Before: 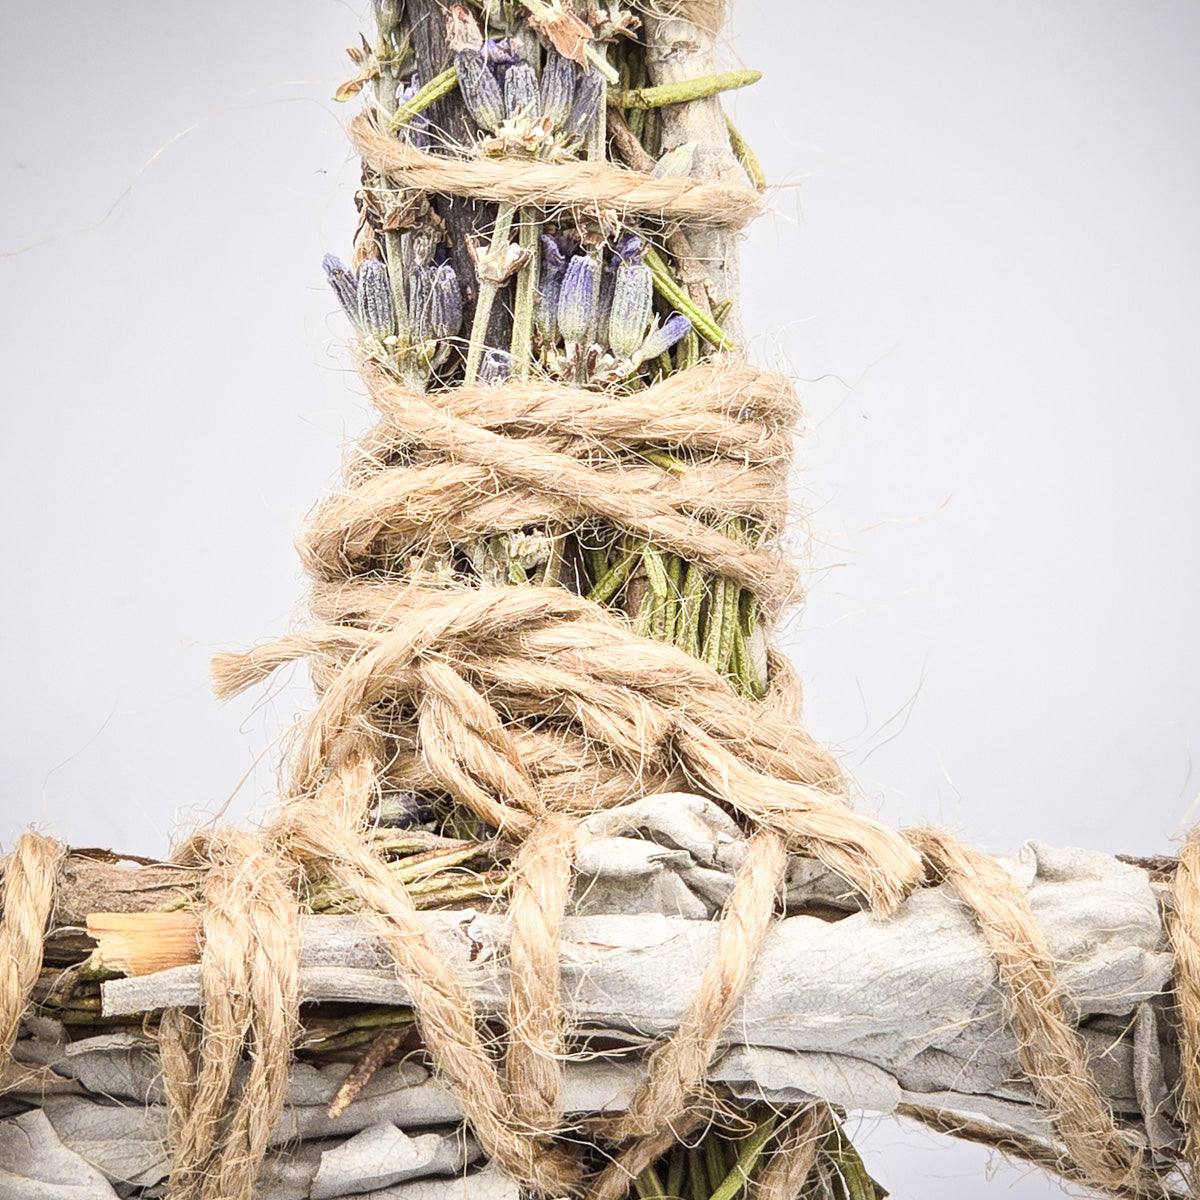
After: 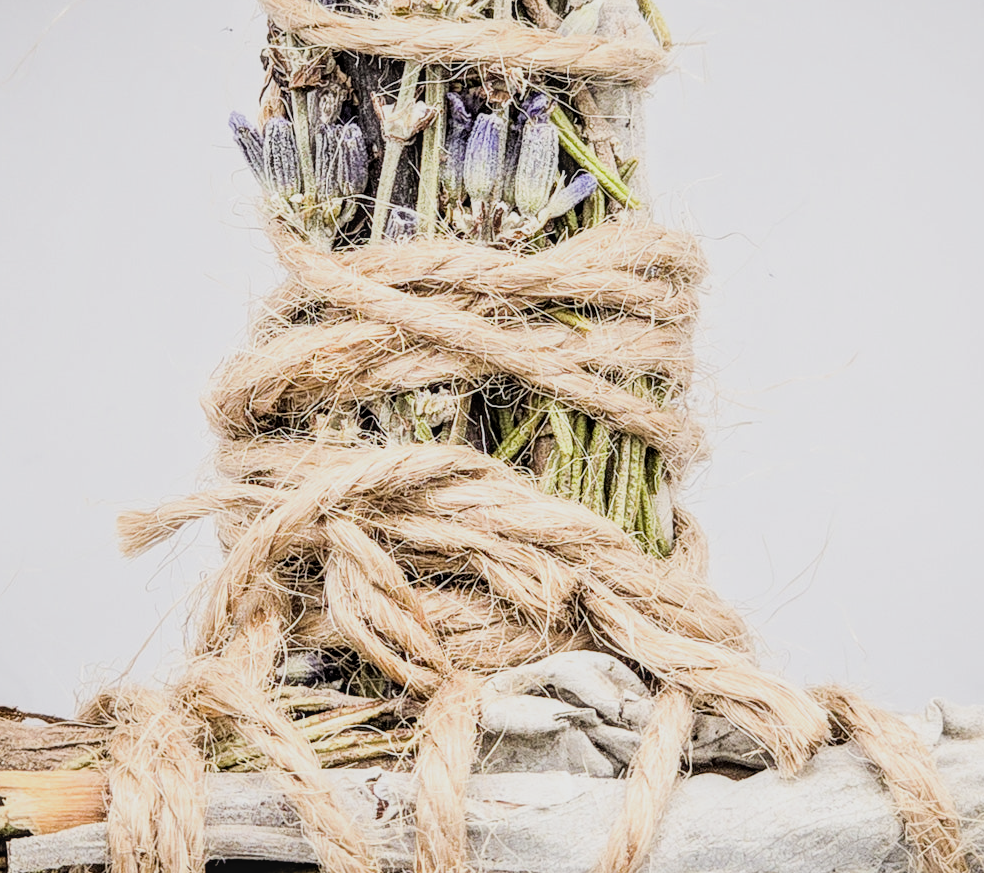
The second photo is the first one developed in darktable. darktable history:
filmic rgb: black relative exposure -5 EV, hardness 2.88, contrast 1.3, highlights saturation mix -30%
local contrast: on, module defaults
crop: left 7.856%, top 11.836%, right 10.12%, bottom 15.387%
